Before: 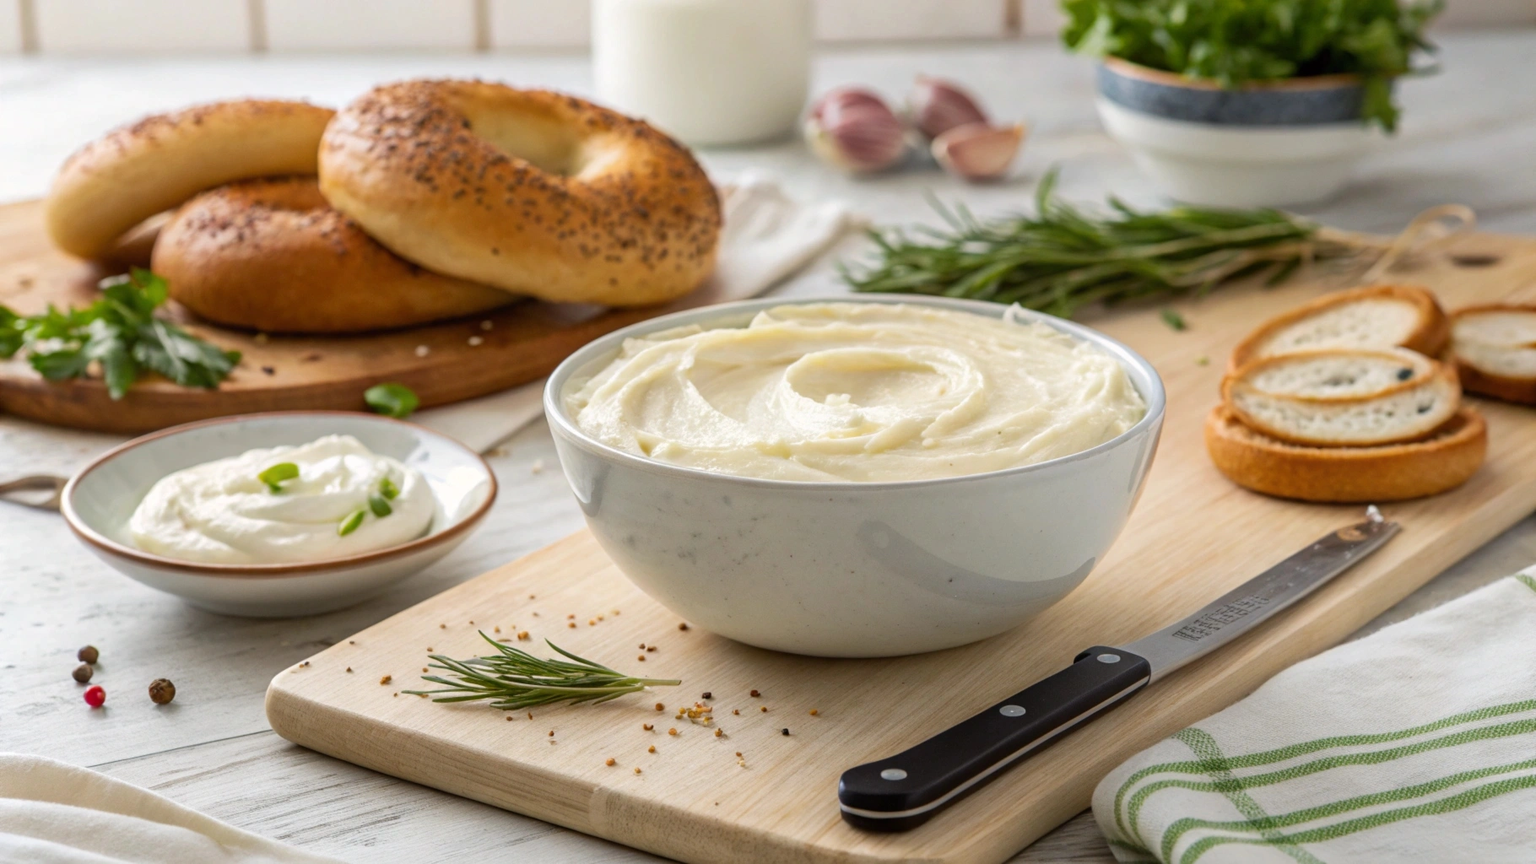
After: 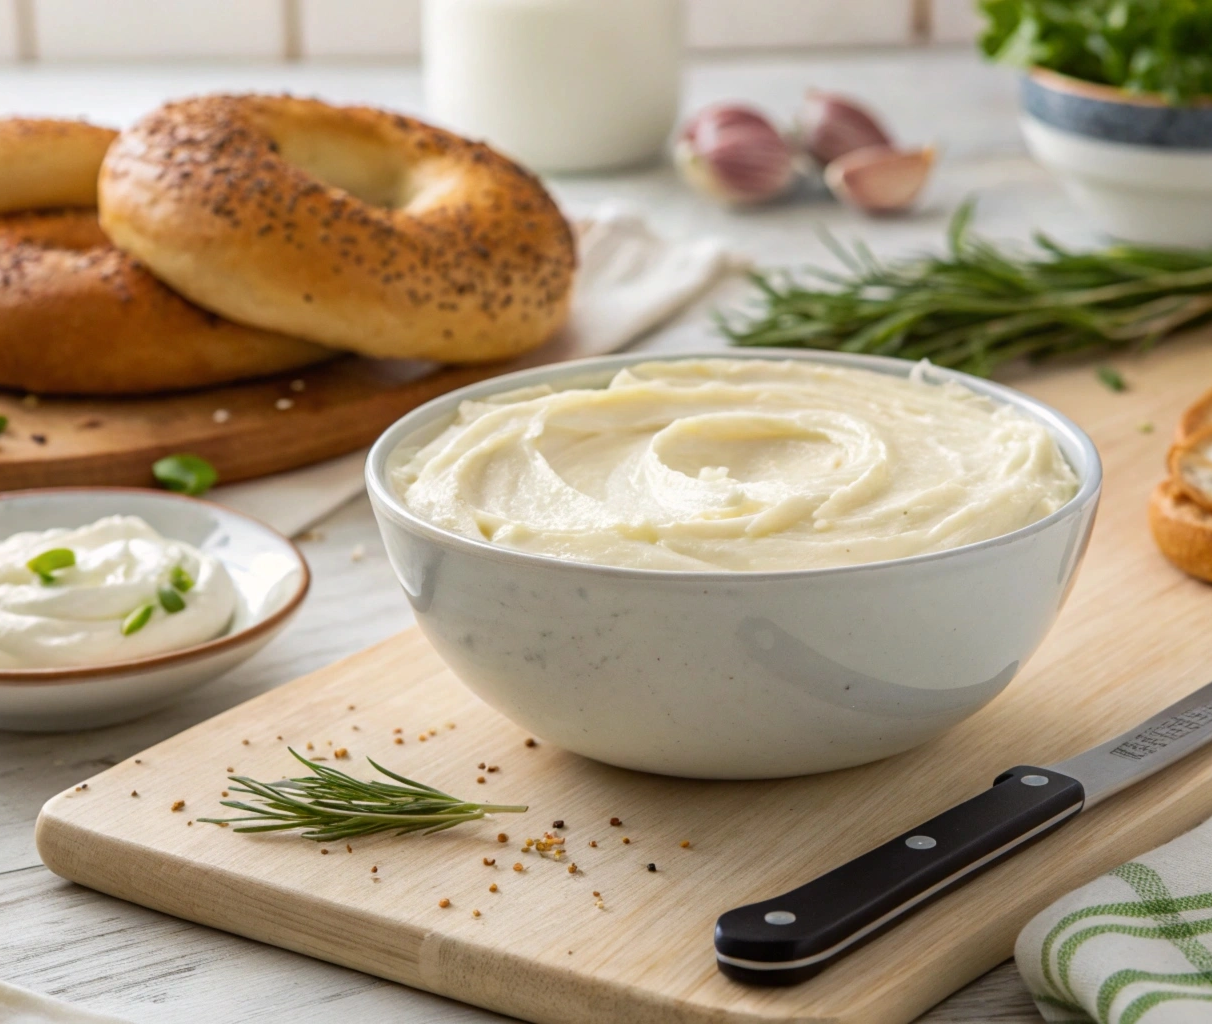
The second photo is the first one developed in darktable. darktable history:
crop and rotate: left 15.382%, right 18.025%
